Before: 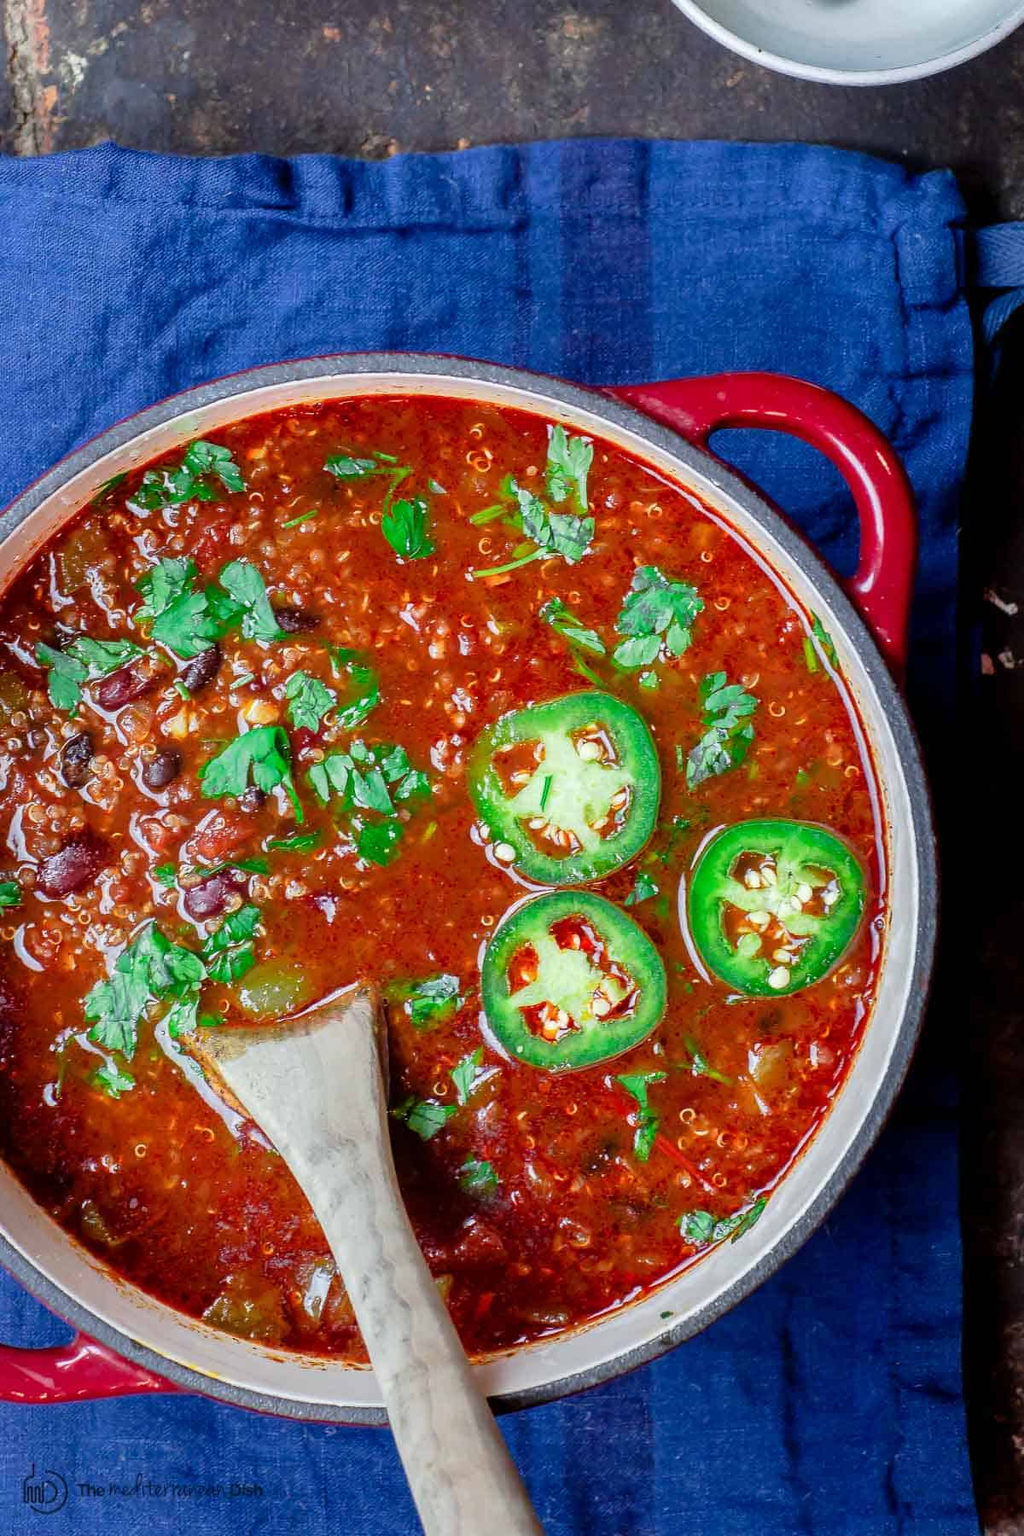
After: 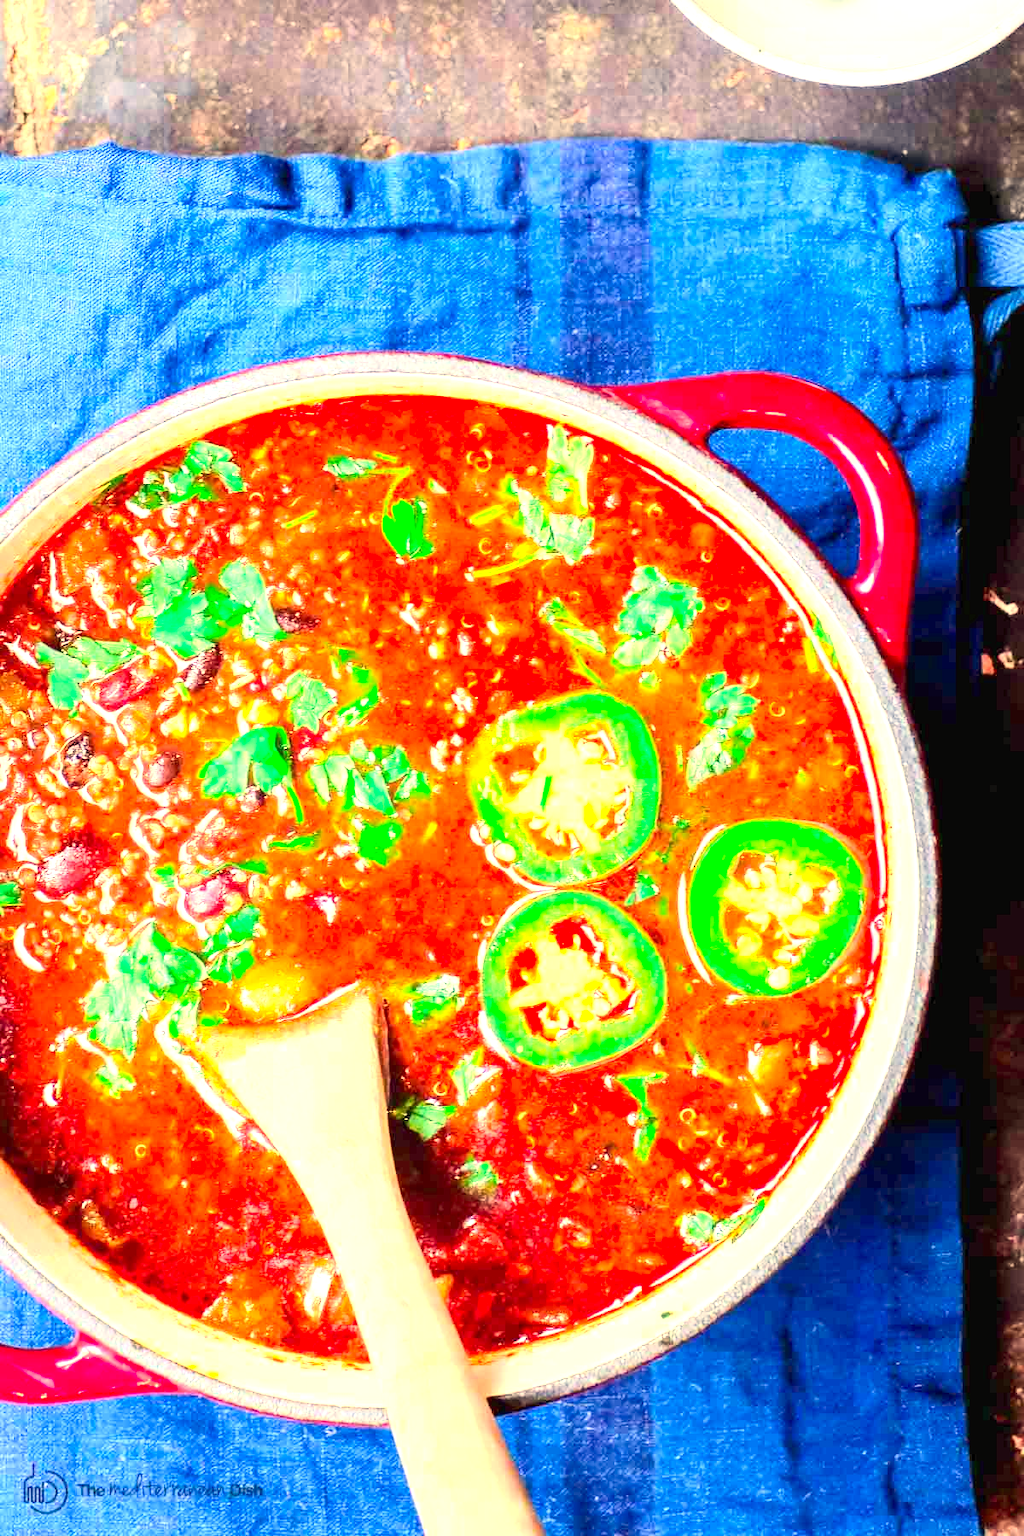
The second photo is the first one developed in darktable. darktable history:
contrast brightness saturation: contrast 0.2, brightness 0.16, saturation 0.22
white balance: red 1.138, green 0.996, blue 0.812
exposure: exposure 2 EV, compensate highlight preservation false
